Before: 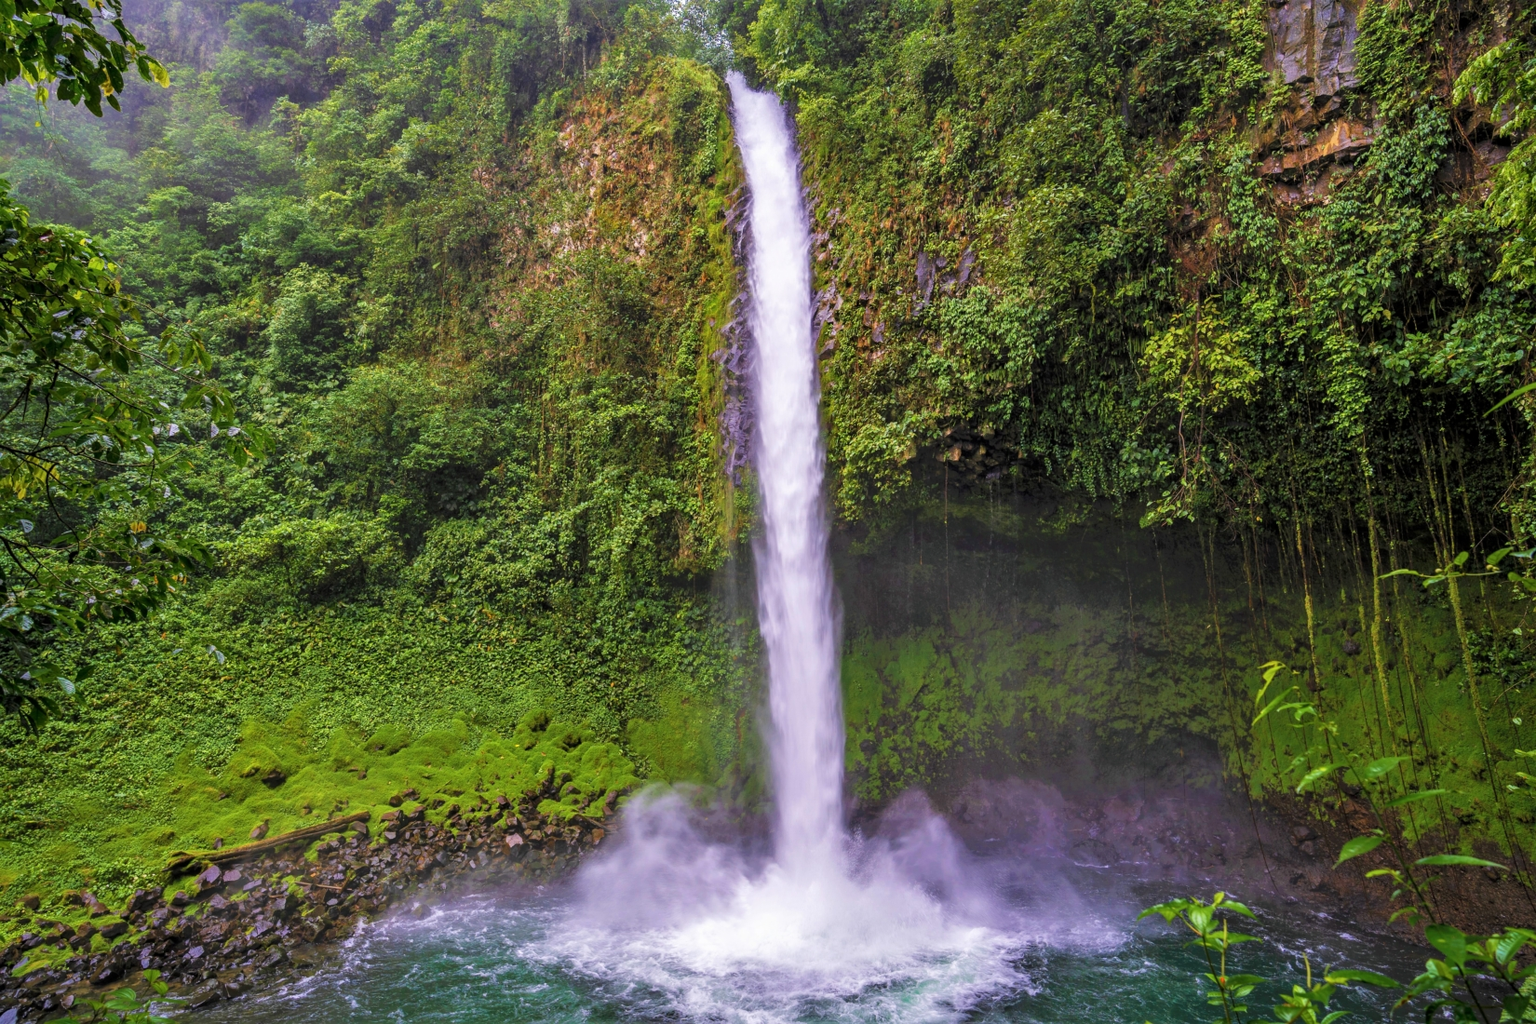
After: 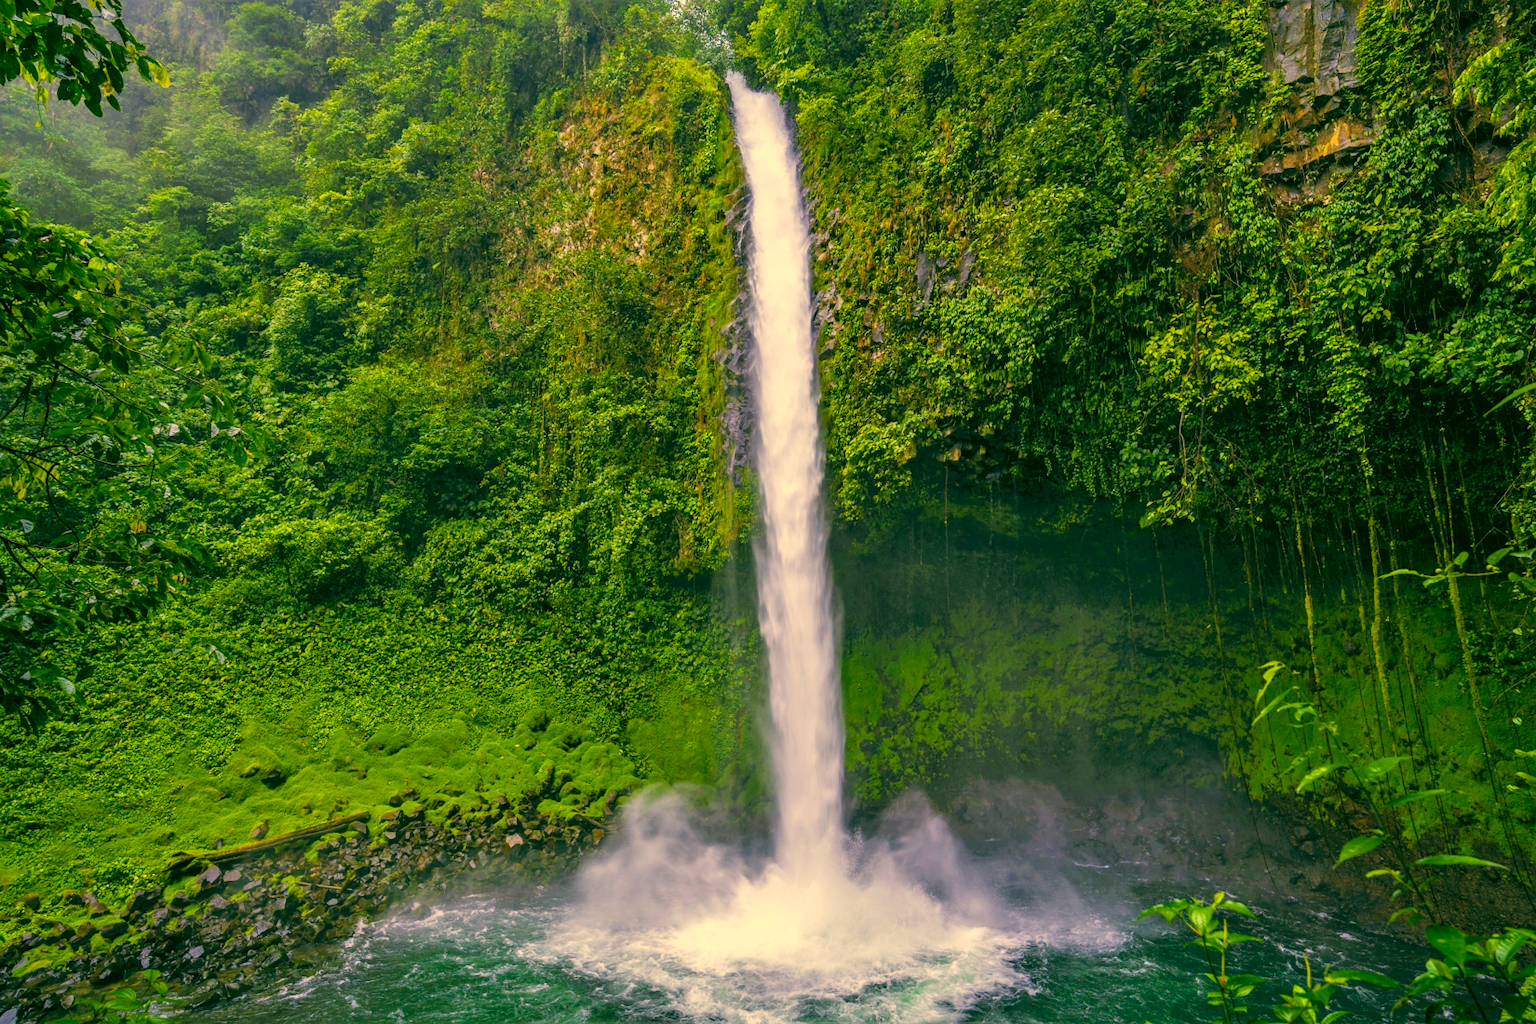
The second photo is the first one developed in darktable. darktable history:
color correction: highlights a* 5.65, highlights b* 32.94, shadows a* -25.33, shadows b* 4.03
